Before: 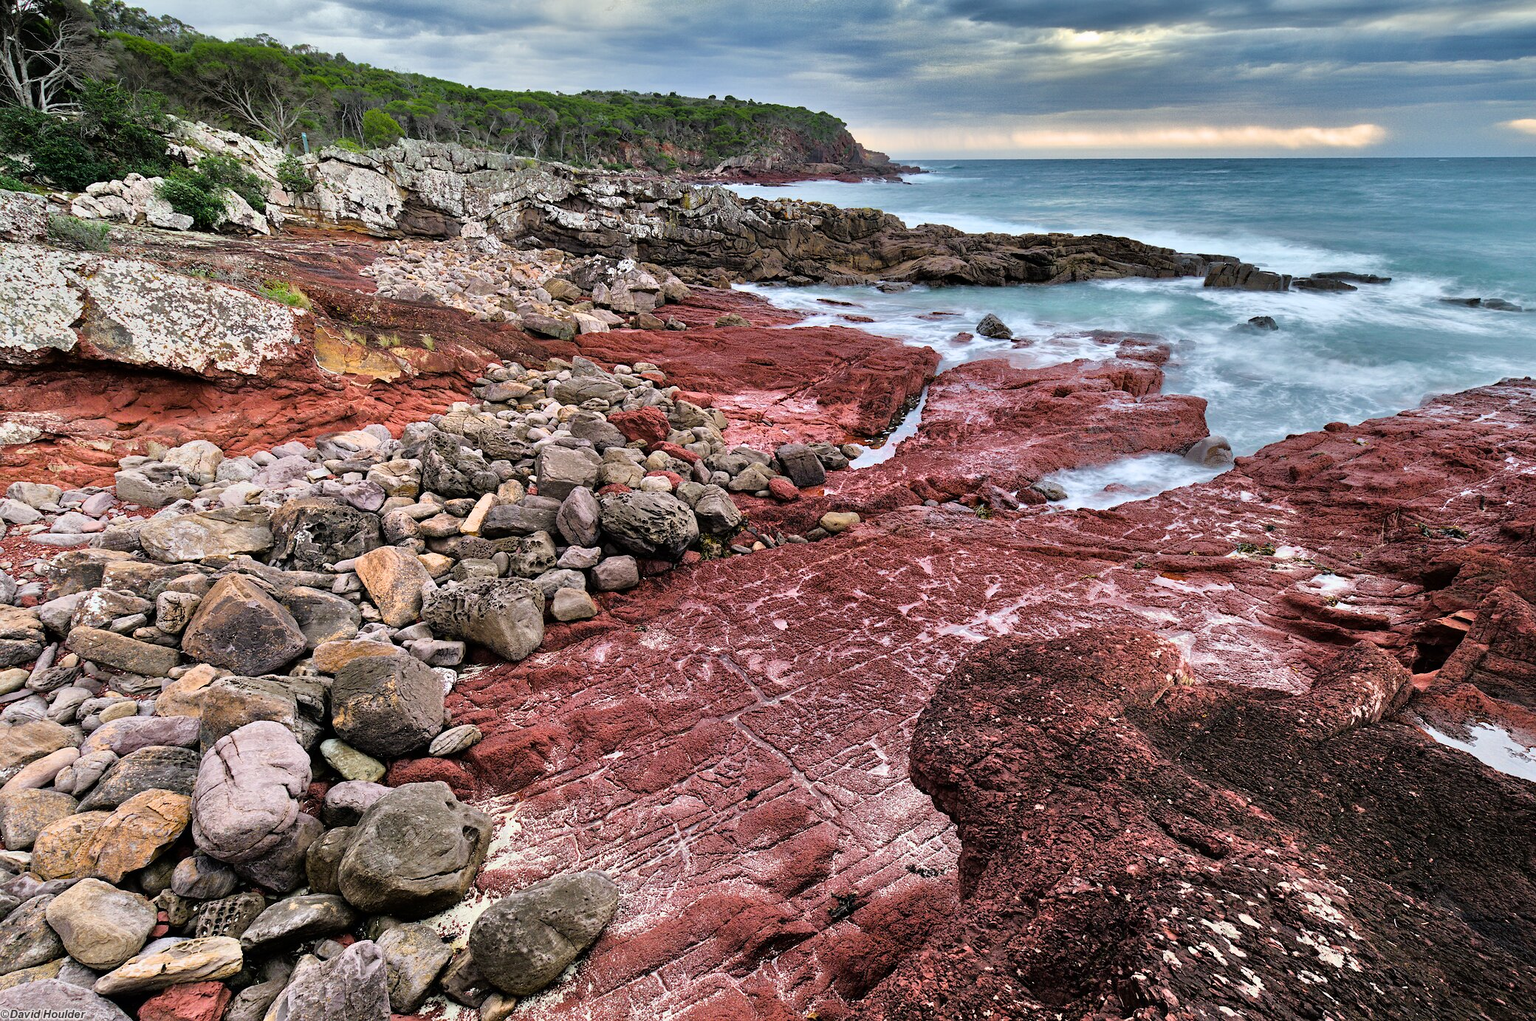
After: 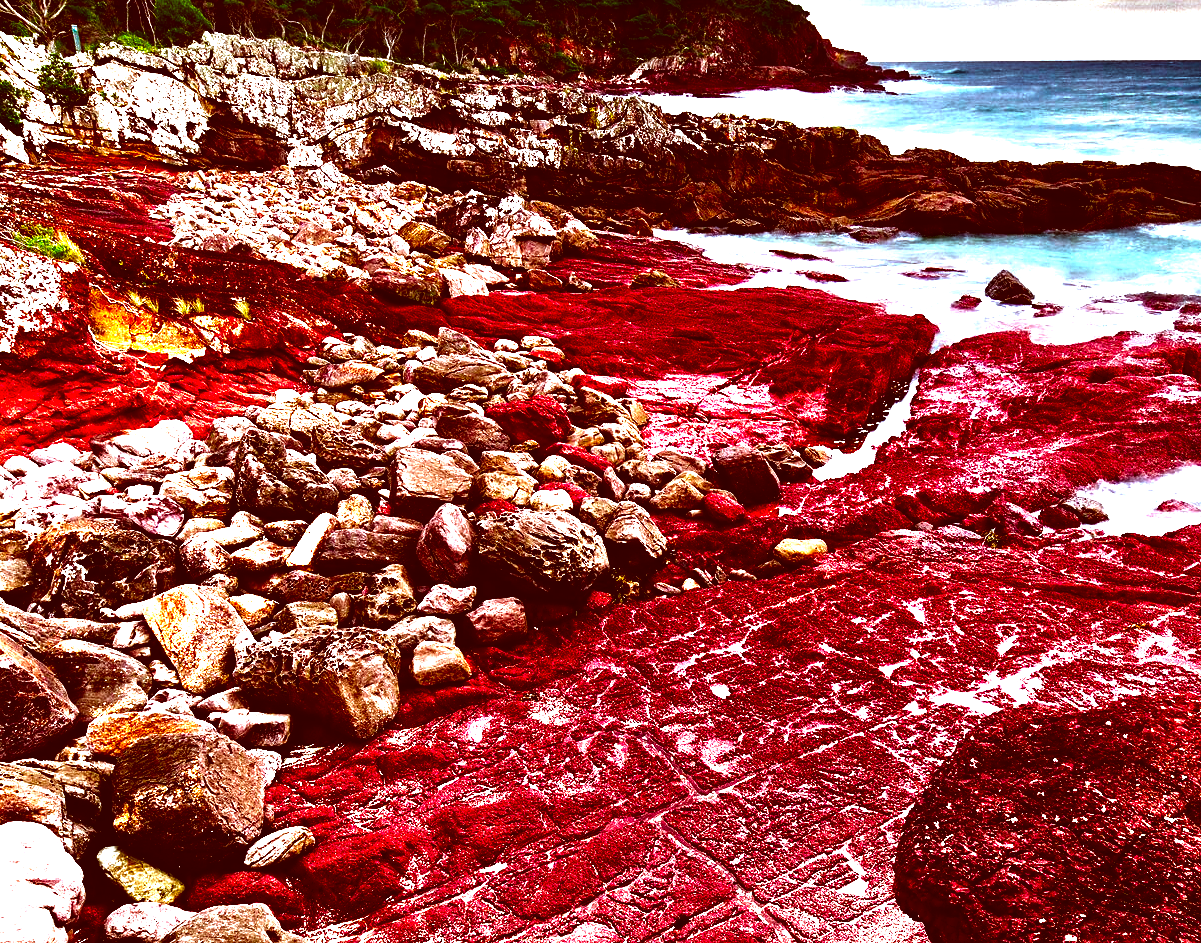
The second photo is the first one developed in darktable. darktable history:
color balance rgb: perceptual saturation grading › global saturation -0.31%, global vibrance -8%, contrast -13%, saturation formula JzAzBz (2021)
exposure: exposure 0.669 EV, compensate highlight preservation false
color balance: contrast 6.48%, output saturation 113.3%
crop: left 16.202%, top 11.208%, right 26.045%, bottom 20.557%
tone equalizer: -8 EV -1.08 EV, -7 EV -1.01 EV, -6 EV -0.867 EV, -5 EV -0.578 EV, -3 EV 0.578 EV, -2 EV 0.867 EV, -1 EV 1.01 EV, +0 EV 1.08 EV, edges refinement/feathering 500, mask exposure compensation -1.57 EV, preserve details no
color correction: highlights a* 9.03, highlights b* 8.71, shadows a* 40, shadows b* 40, saturation 0.8
contrast brightness saturation: brightness -1, saturation 1
